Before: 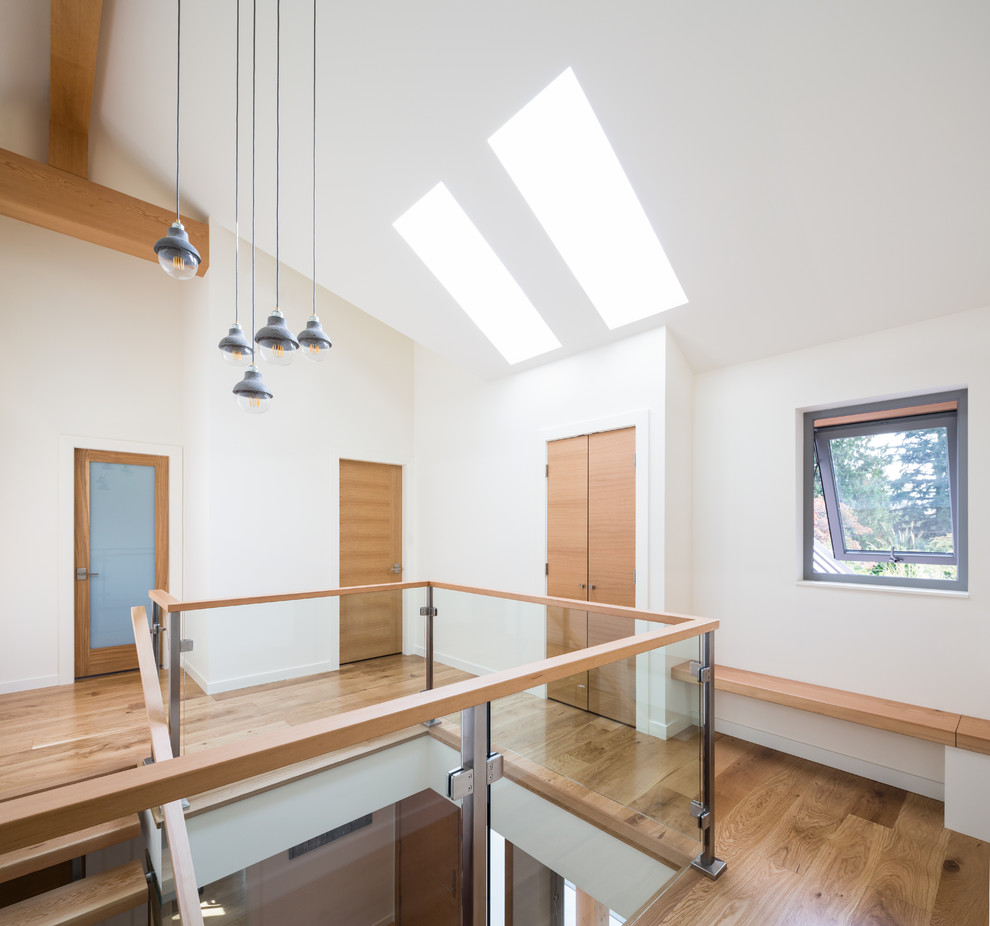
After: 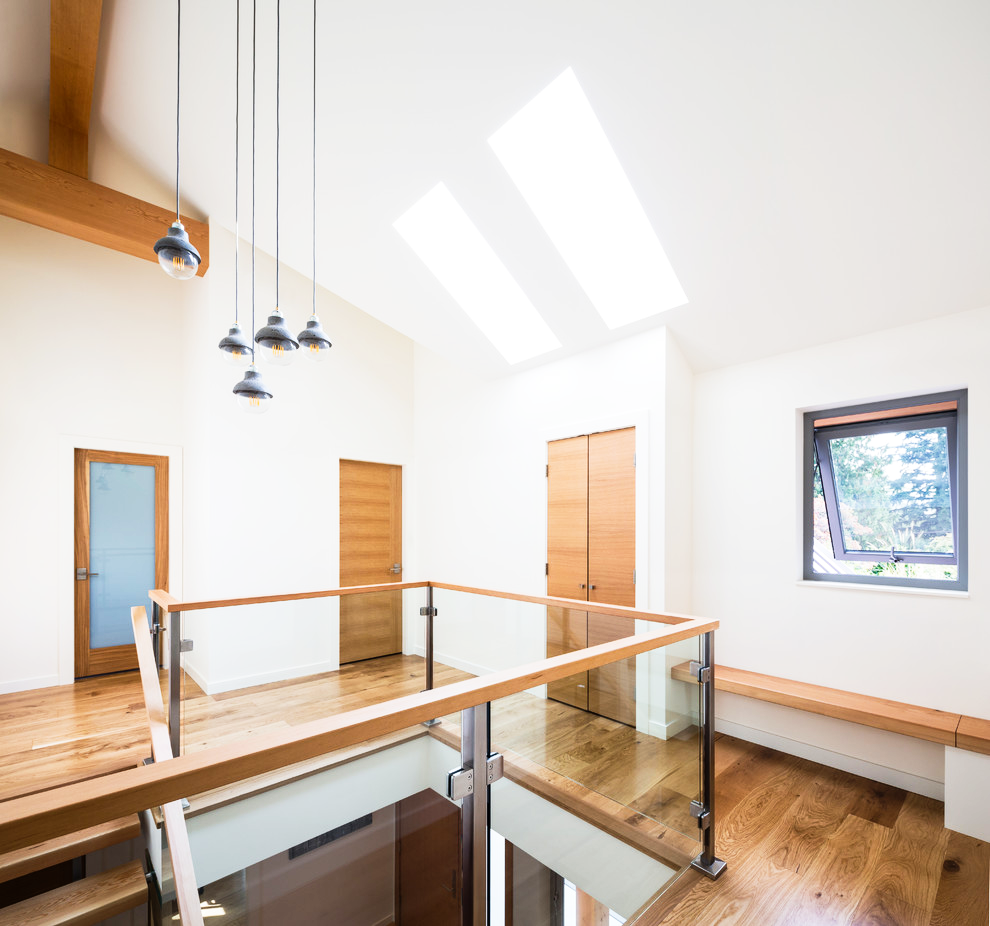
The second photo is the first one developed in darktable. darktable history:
tone curve: curves: ch0 [(0, 0) (0.139, 0.067) (0.319, 0.269) (0.498, 0.505) (0.725, 0.824) (0.864, 0.945) (0.985, 1)]; ch1 [(0, 0) (0.291, 0.197) (0.456, 0.426) (0.495, 0.488) (0.557, 0.578) (0.599, 0.644) (0.702, 0.786) (1, 1)]; ch2 [(0, 0) (0.125, 0.089) (0.353, 0.329) (0.447, 0.43) (0.557, 0.566) (0.63, 0.667) (1, 1)], preserve colors none
